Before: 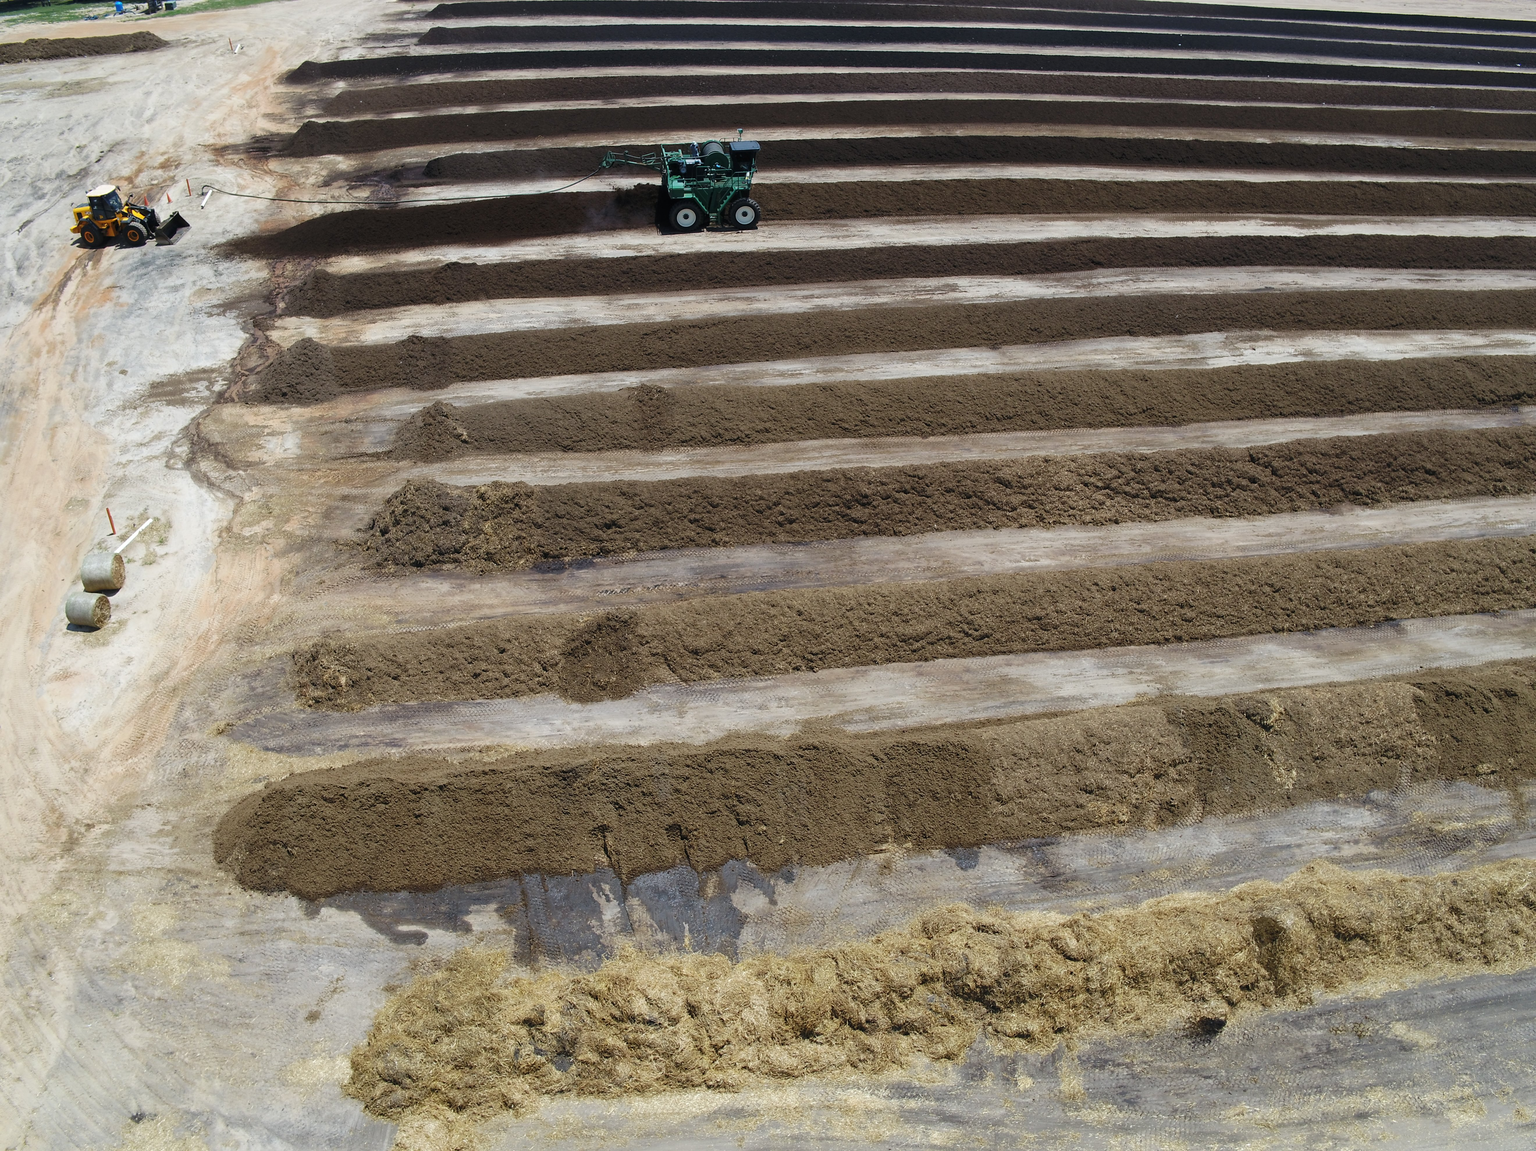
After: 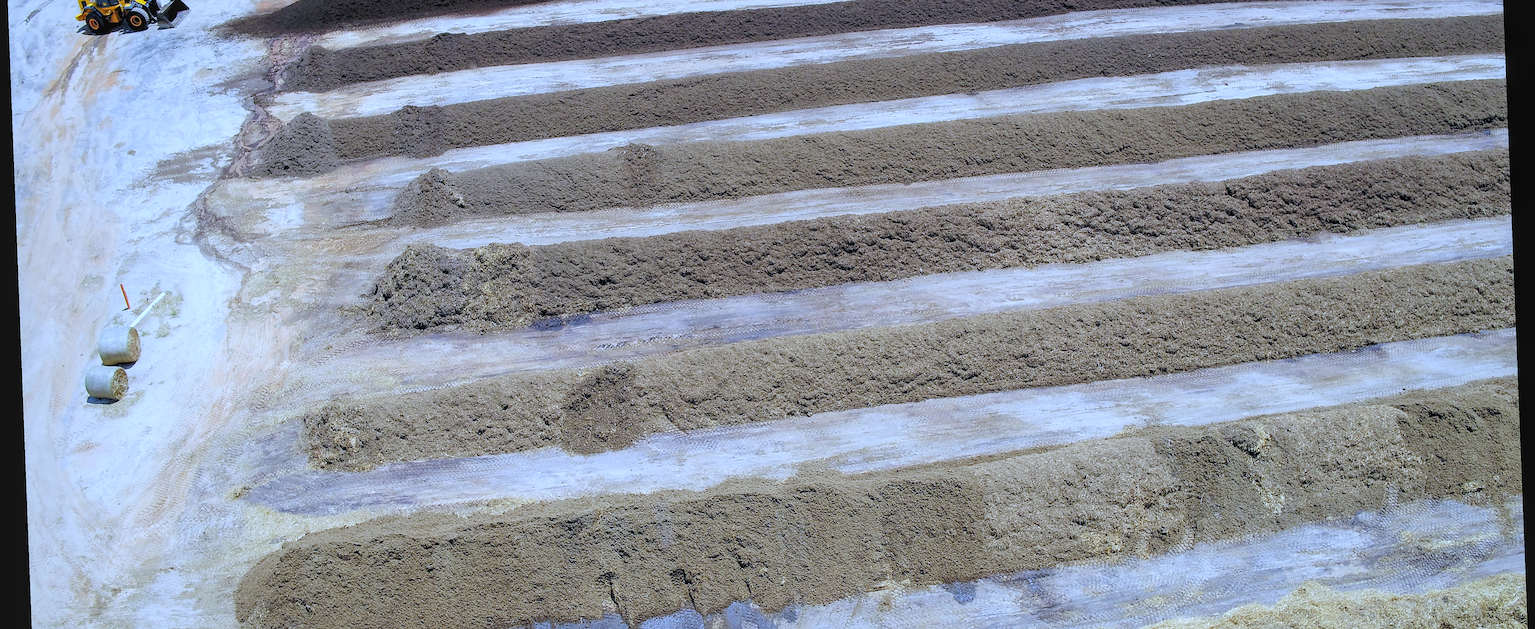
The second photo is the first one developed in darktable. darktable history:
local contrast: detail 110%
exposure: black level correction 0.001, compensate highlight preservation false
rotate and perspective: rotation -2.22°, lens shift (horizontal) -0.022, automatic cropping off
sharpen: on, module defaults
white balance: red 0.871, blue 1.249
levels: levels [0.072, 0.414, 0.976]
crop and rotate: top 23.043%, bottom 23.437%
